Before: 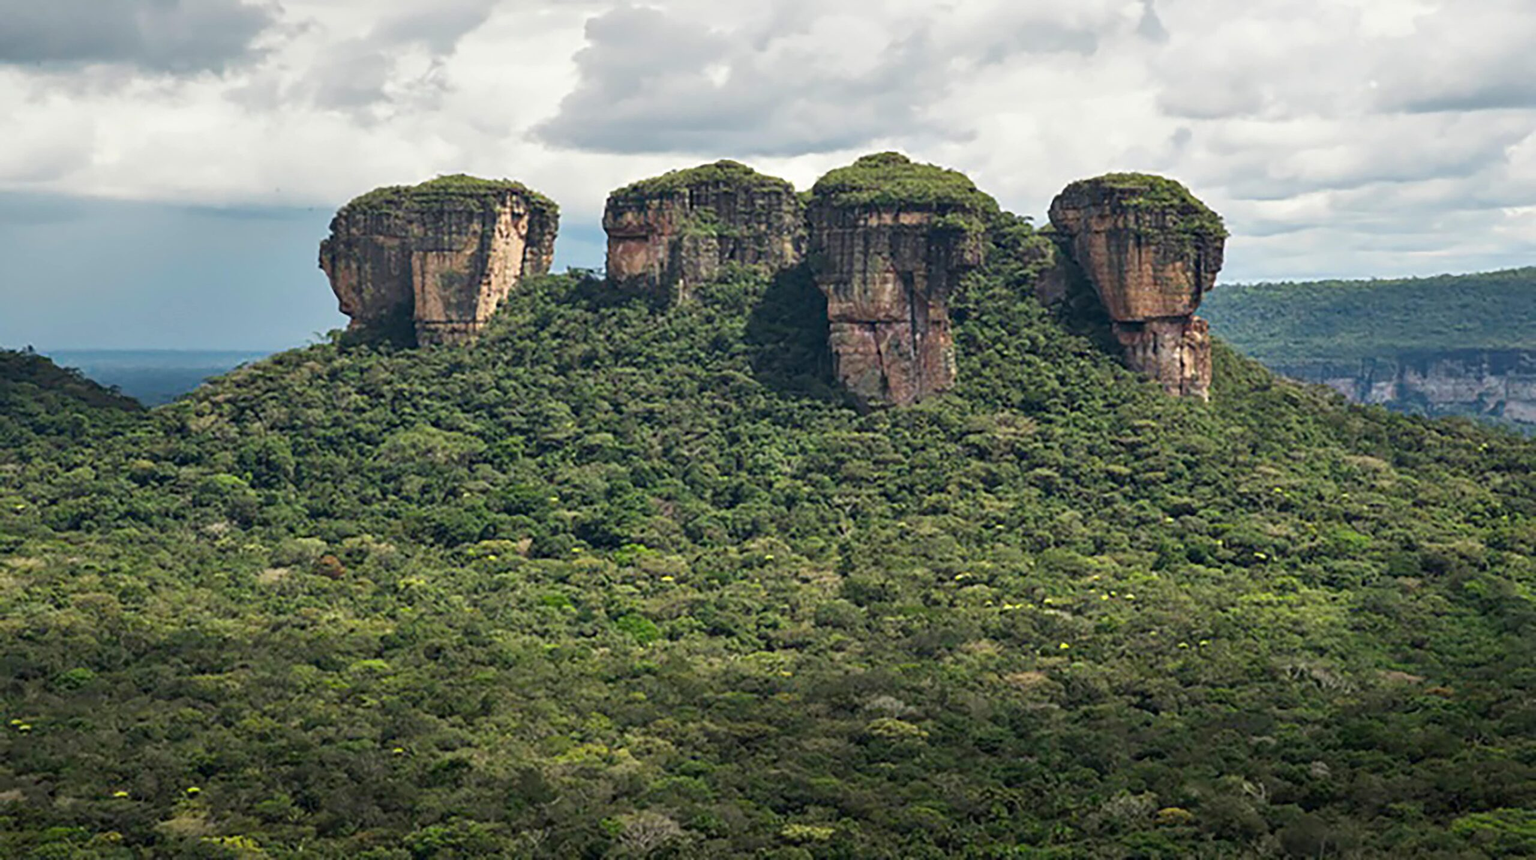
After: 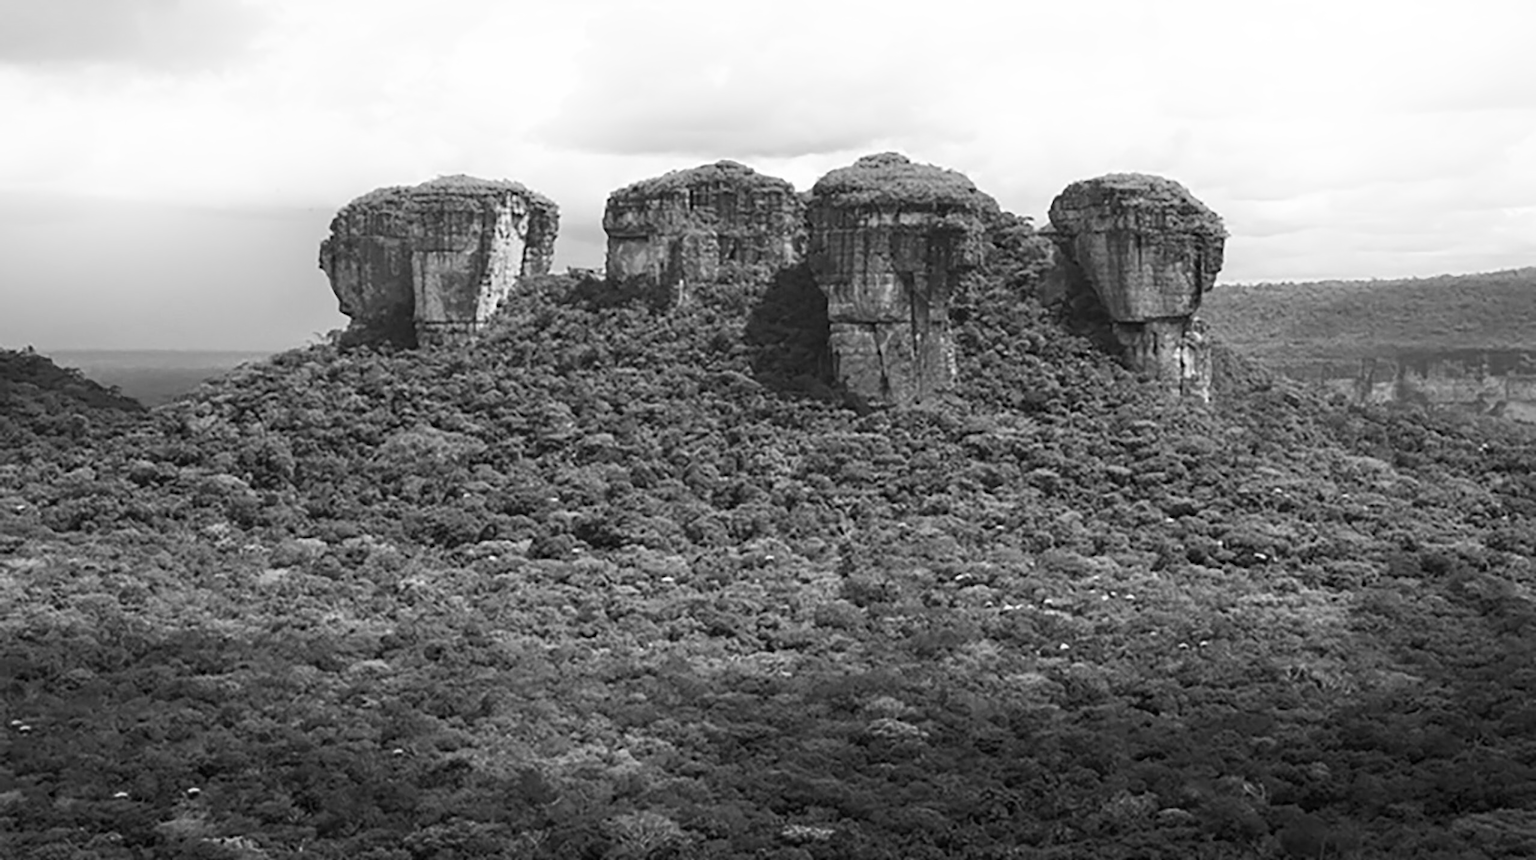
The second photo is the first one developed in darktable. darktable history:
monochrome: on, module defaults
shadows and highlights: shadows -54.3, highlights 86.09, soften with gaussian
contrast brightness saturation: contrast 0.05, brightness 0.06, saturation 0.01
